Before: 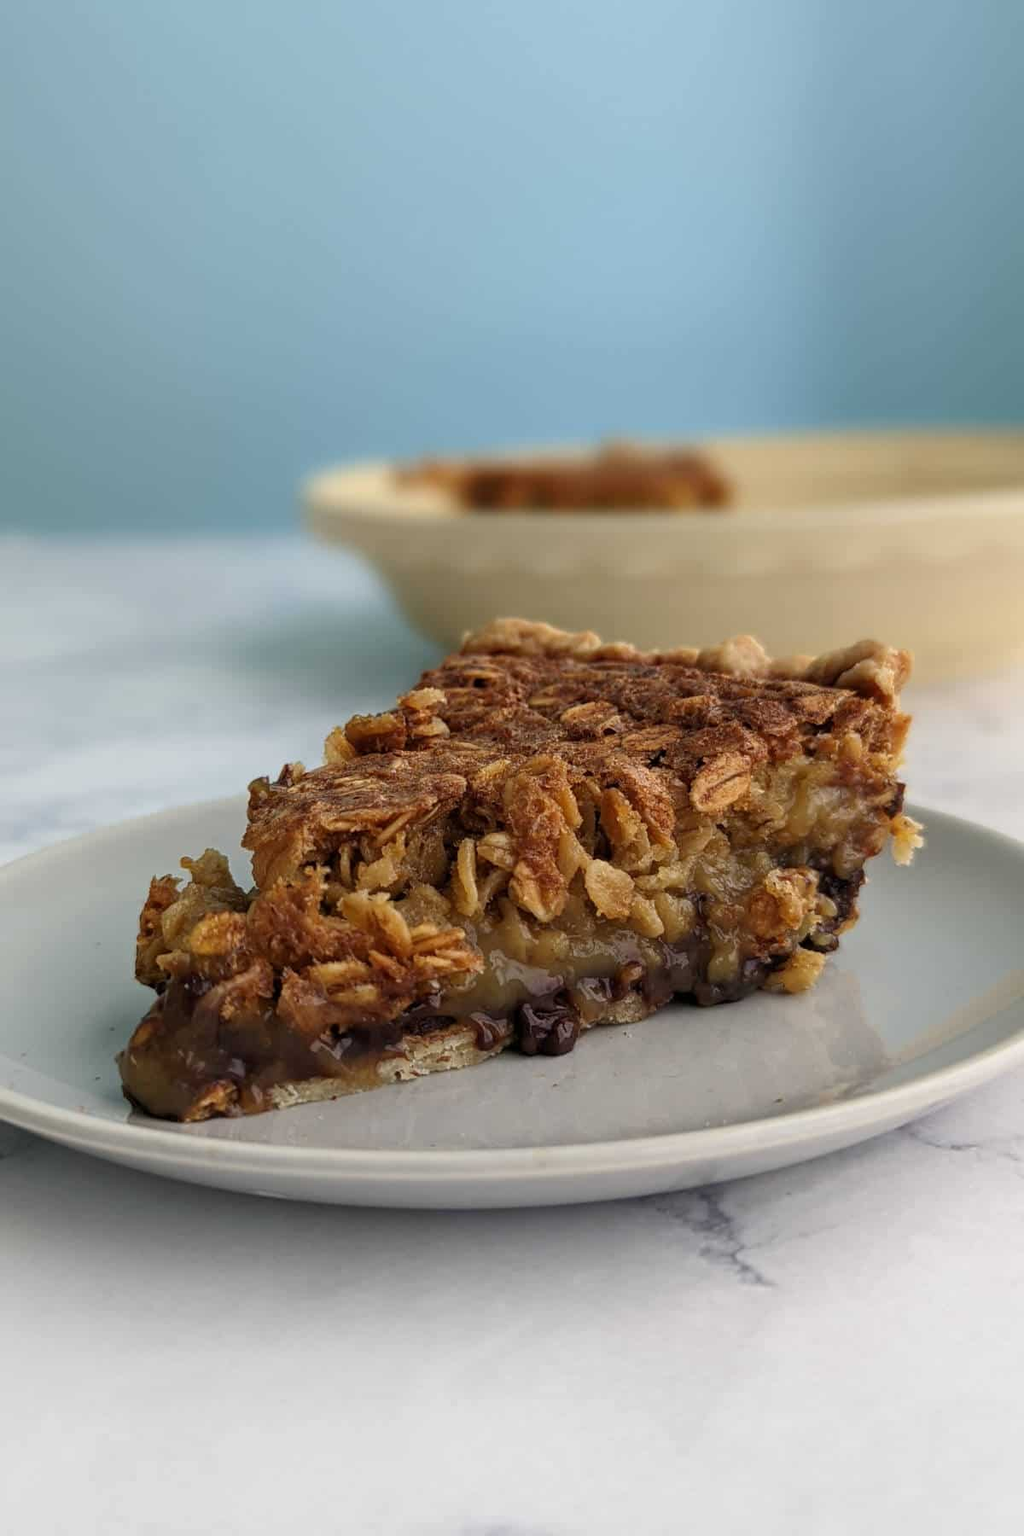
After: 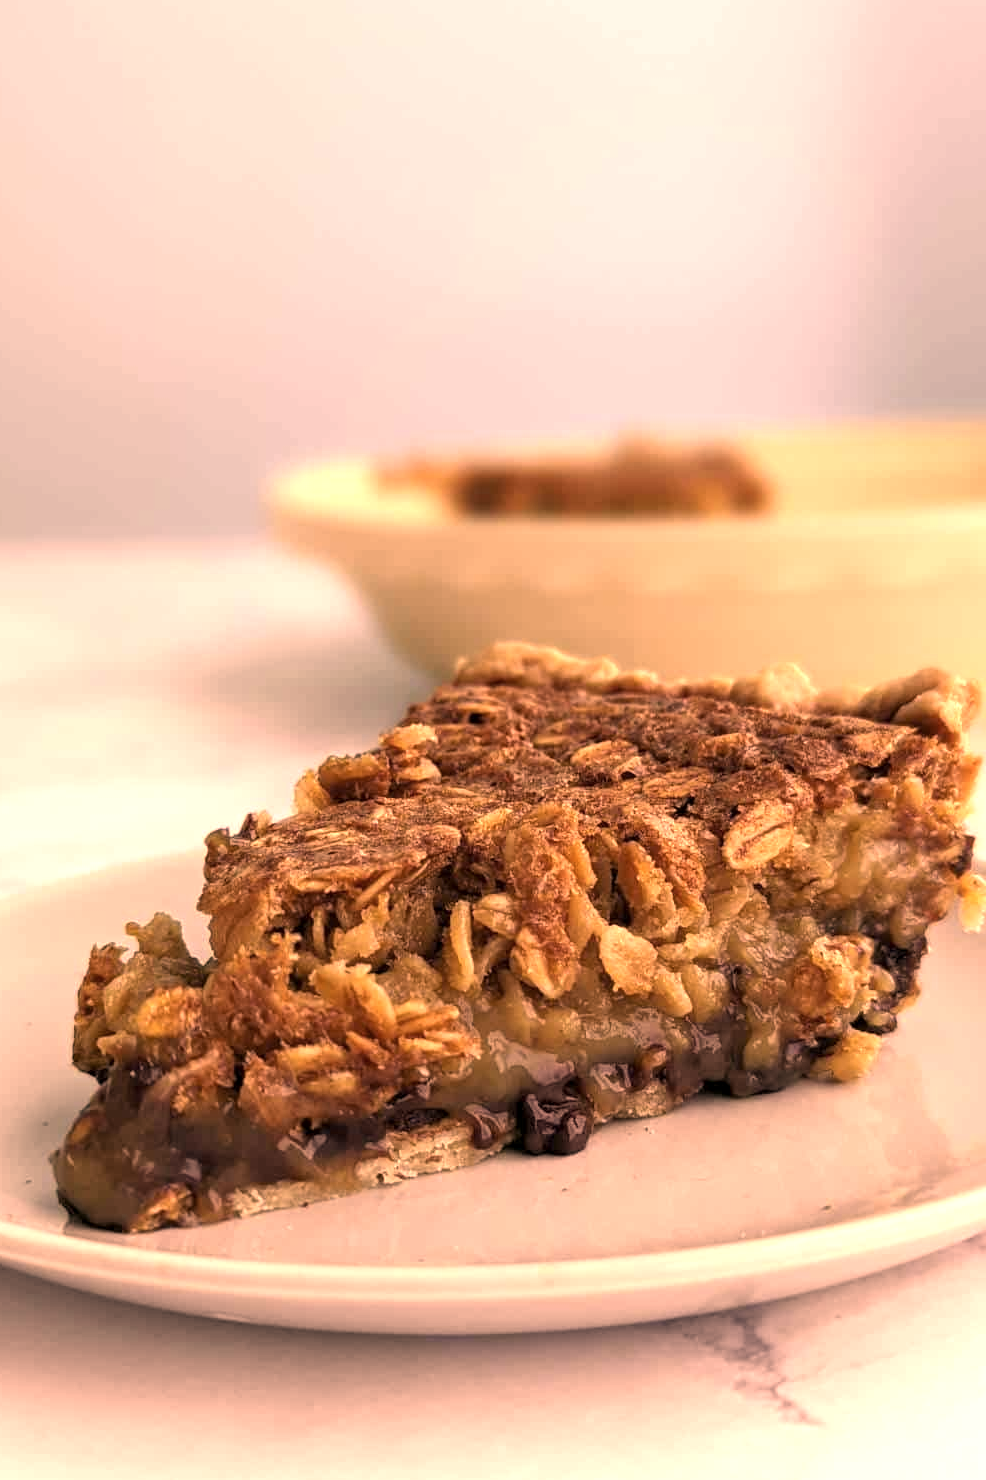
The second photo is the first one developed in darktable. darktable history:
crop and rotate: left 7.196%, top 4.574%, right 10.605%, bottom 13.178%
exposure: black level correction 0.001, exposure 1.05 EV, compensate exposure bias true, compensate highlight preservation false
color correction: highlights a* 40, highlights b* 40, saturation 0.69
